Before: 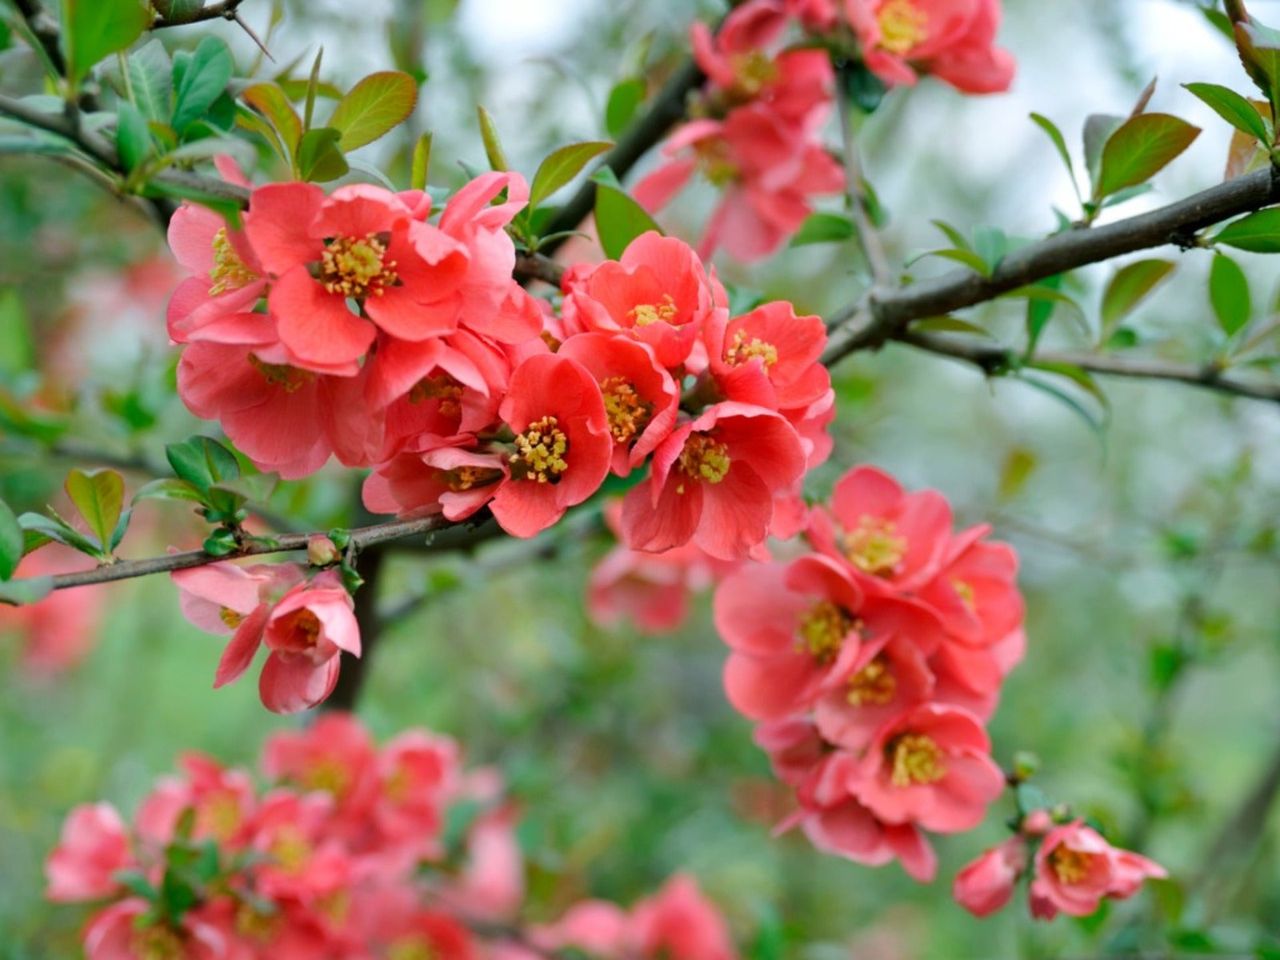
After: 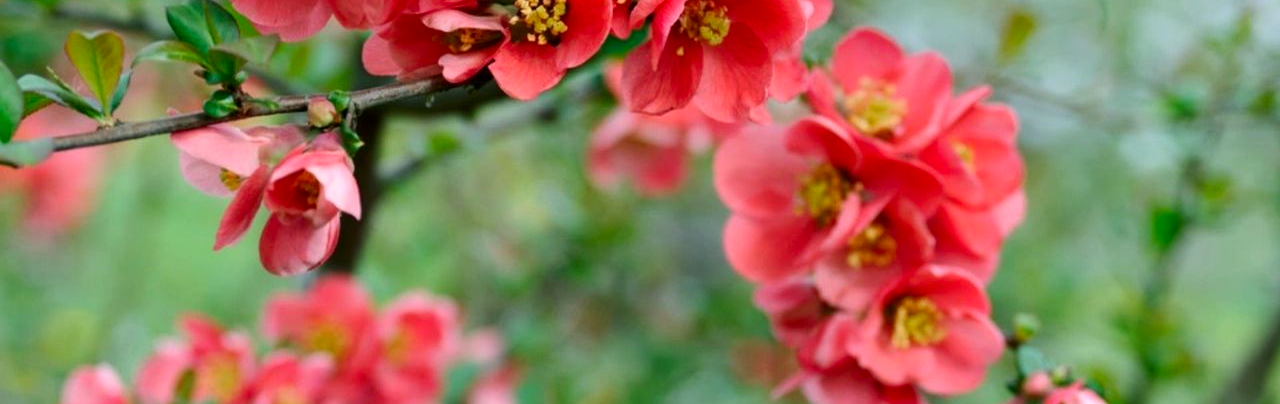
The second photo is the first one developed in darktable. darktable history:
contrast brightness saturation: contrast 0.149, brightness -0.011, saturation 0.101
crop: top 45.634%, bottom 12.179%
